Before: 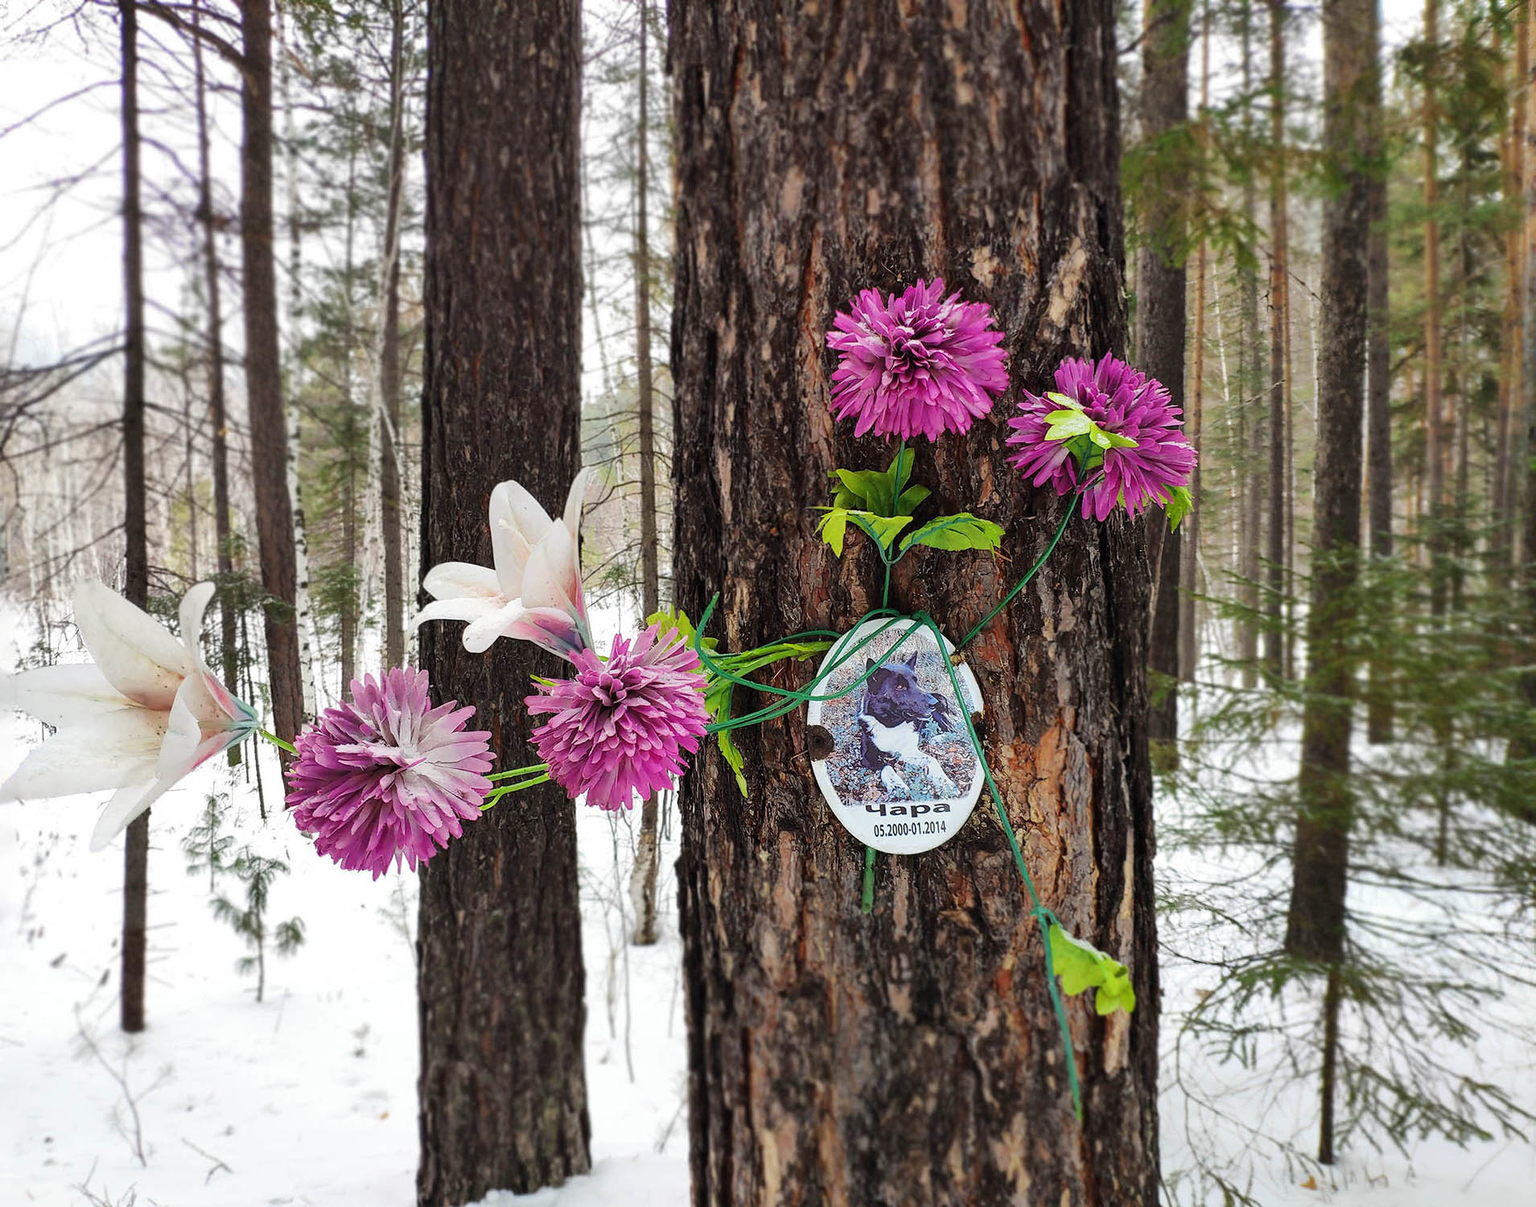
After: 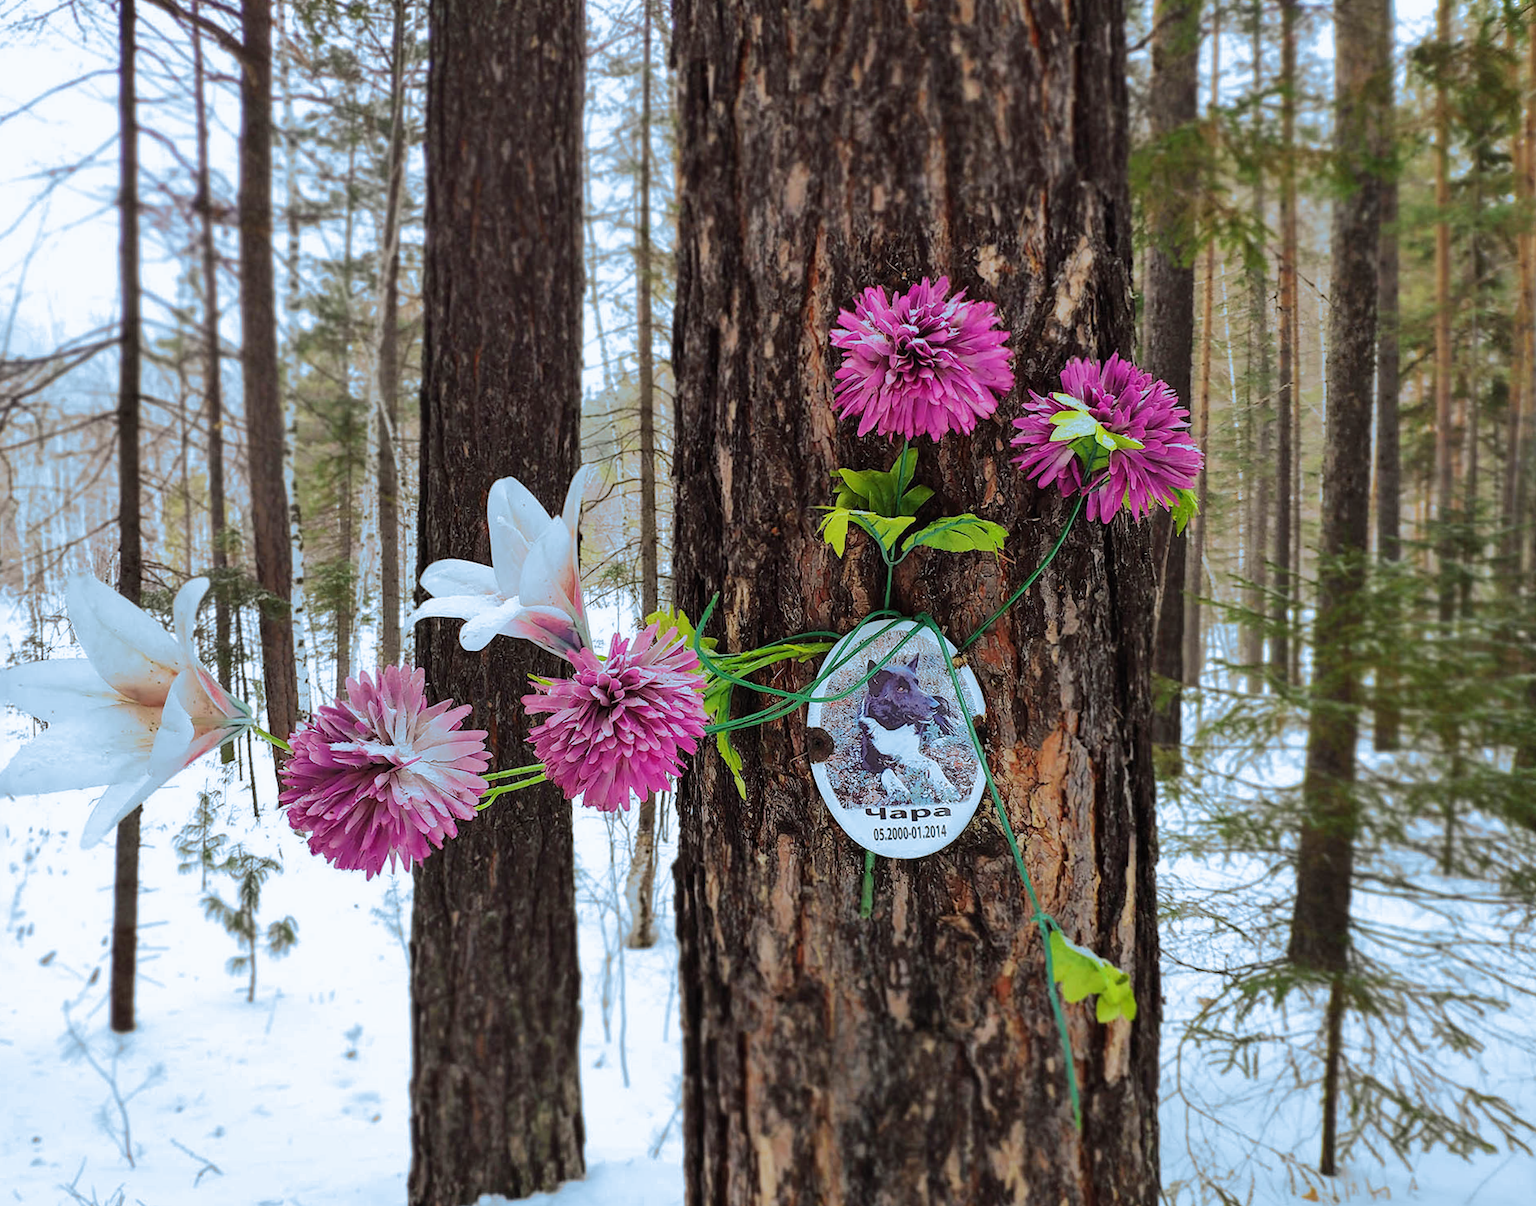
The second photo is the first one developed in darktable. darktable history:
tone equalizer: -8 EV -1.84 EV, -7 EV -1.16 EV, -6 EV -1.62 EV, smoothing diameter 25%, edges refinement/feathering 10, preserve details guided filter
exposure: exposure -0.072 EV, compensate highlight preservation false
crop and rotate: angle -0.5°
split-toning: shadows › hue 351.18°, shadows › saturation 0.86, highlights › hue 218.82°, highlights › saturation 0.73, balance -19.167
